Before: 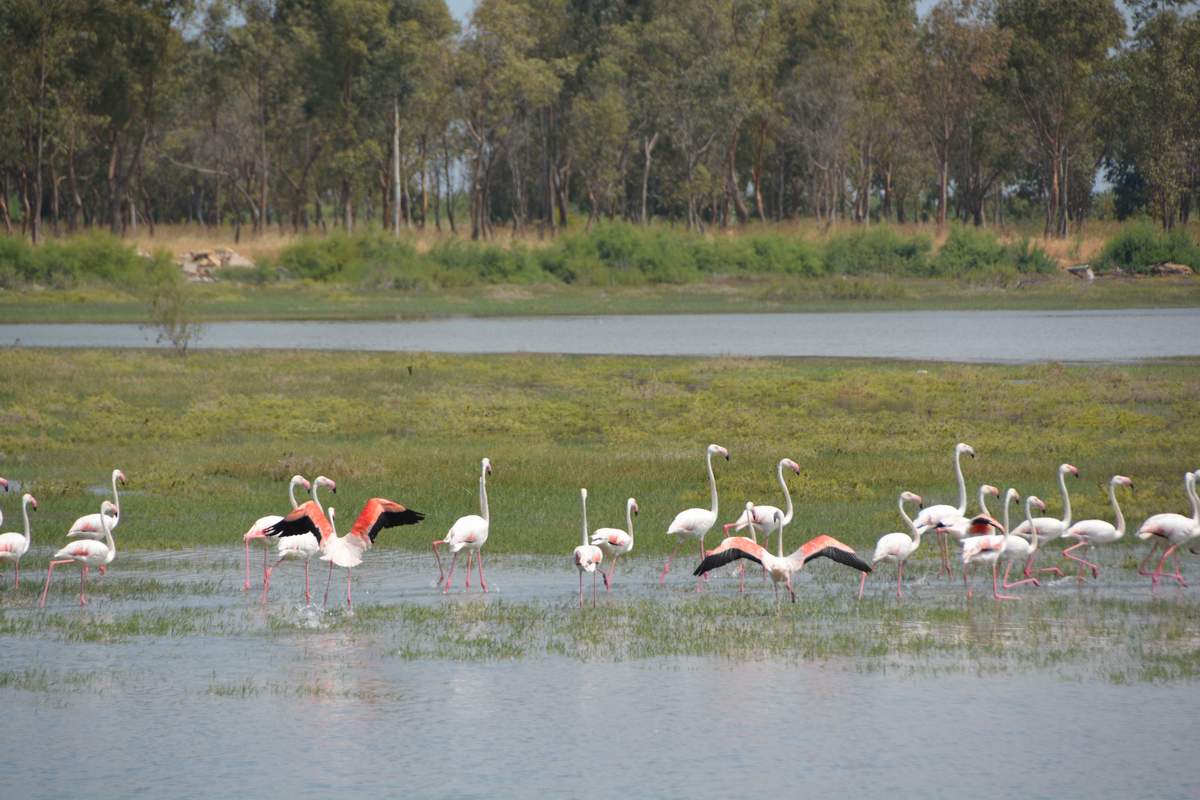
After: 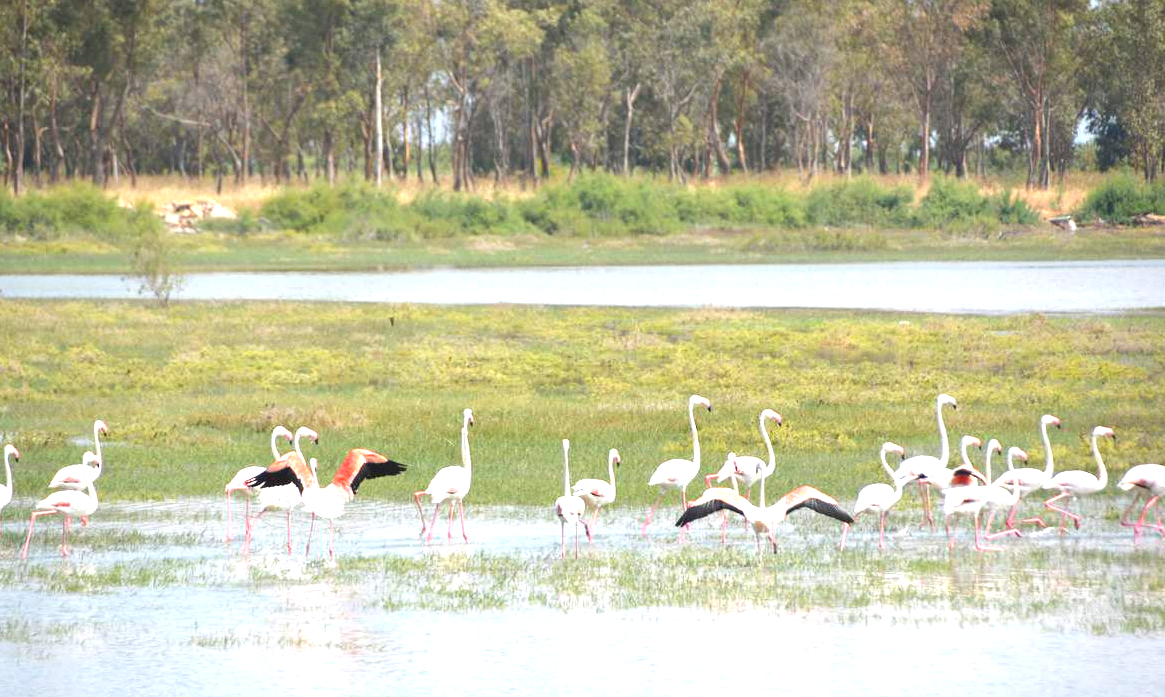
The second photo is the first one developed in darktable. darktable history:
crop: left 1.507%, top 6.147%, right 1.379%, bottom 6.637%
exposure: black level correction 0, exposure 1.45 EV, compensate exposure bias true, compensate highlight preservation false
